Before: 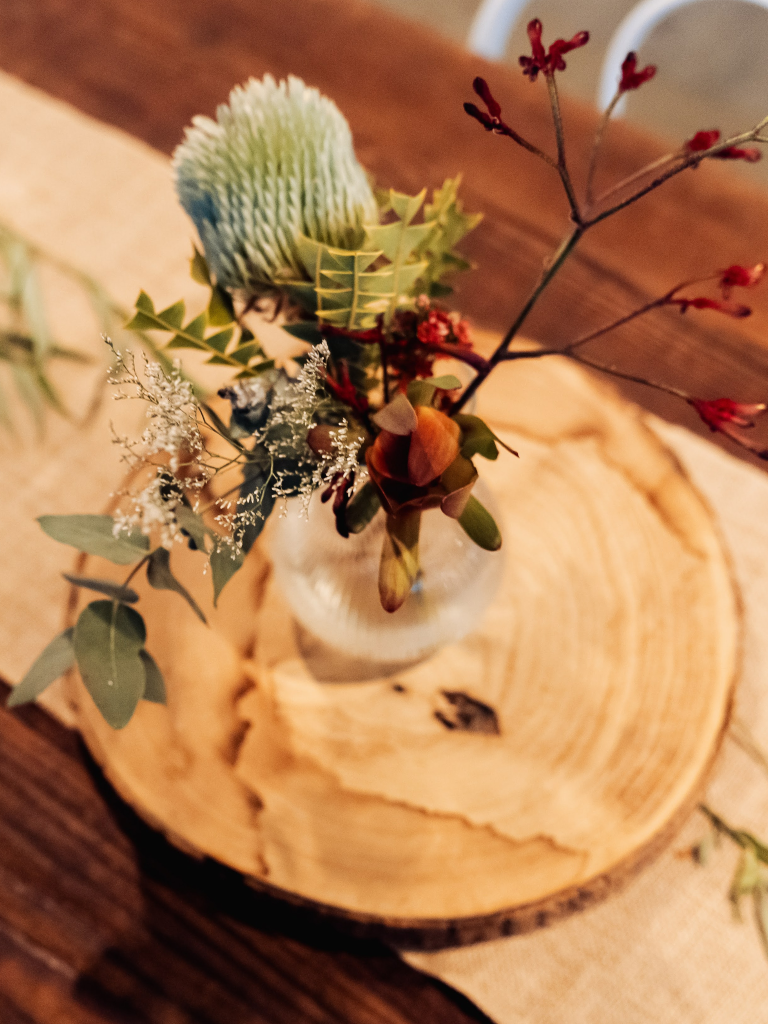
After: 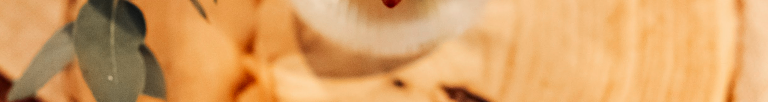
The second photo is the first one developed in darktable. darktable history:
color zones: curves: ch1 [(0, 0.679) (0.143, 0.647) (0.286, 0.261) (0.378, -0.011) (0.571, 0.396) (0.714, 0.399) (0.857, 0.406) (1, 0.679)]
crop and rotate: top 59.084%, bottom 30.916%
